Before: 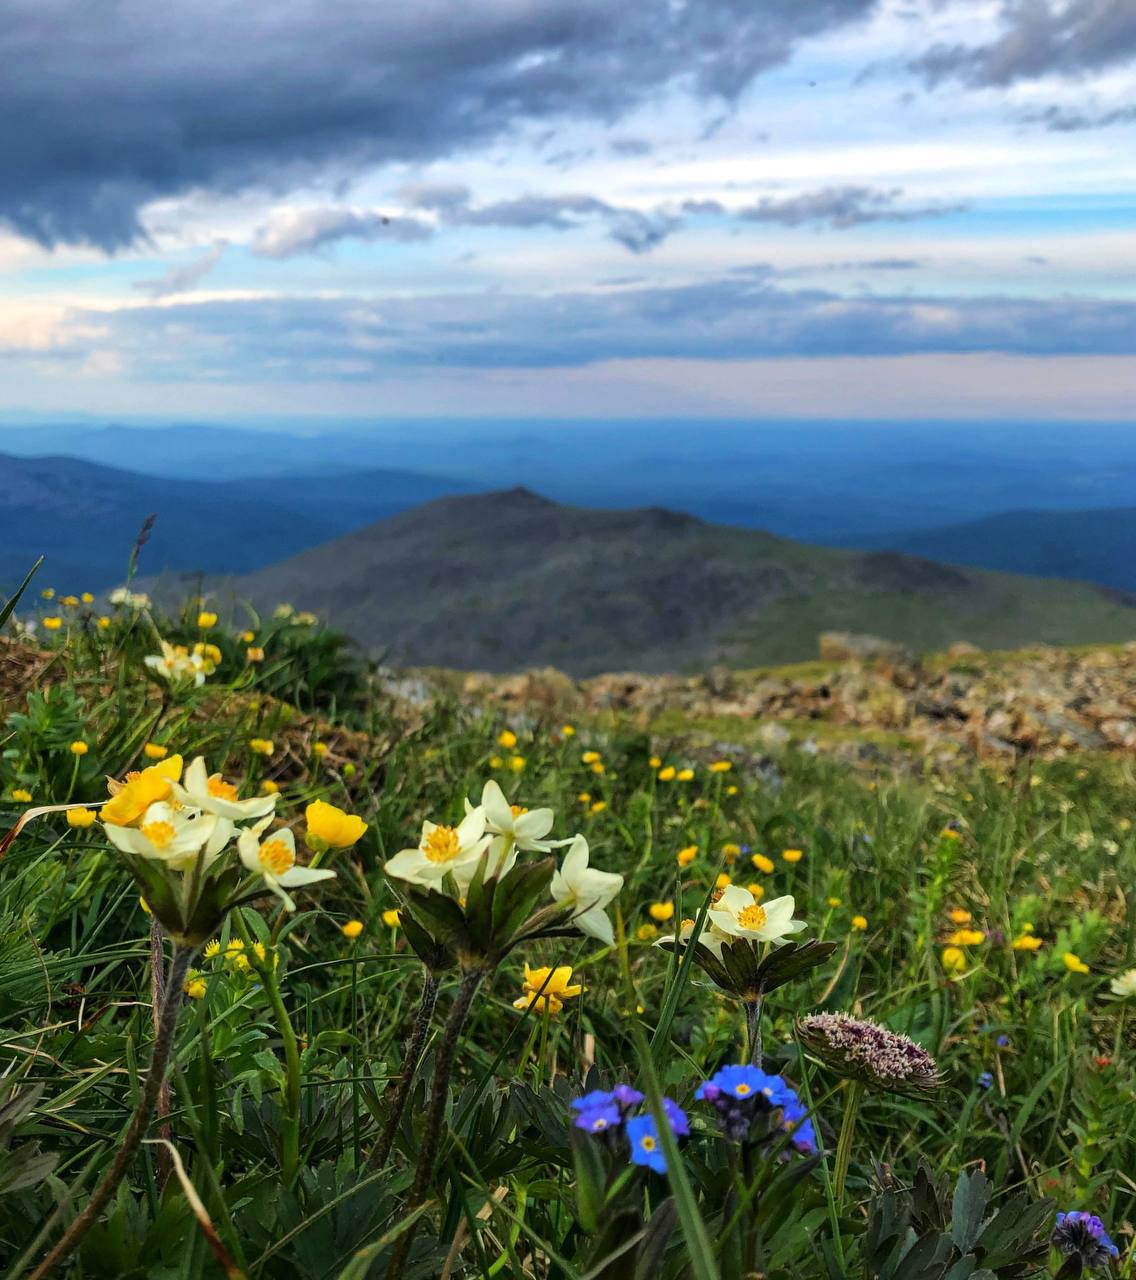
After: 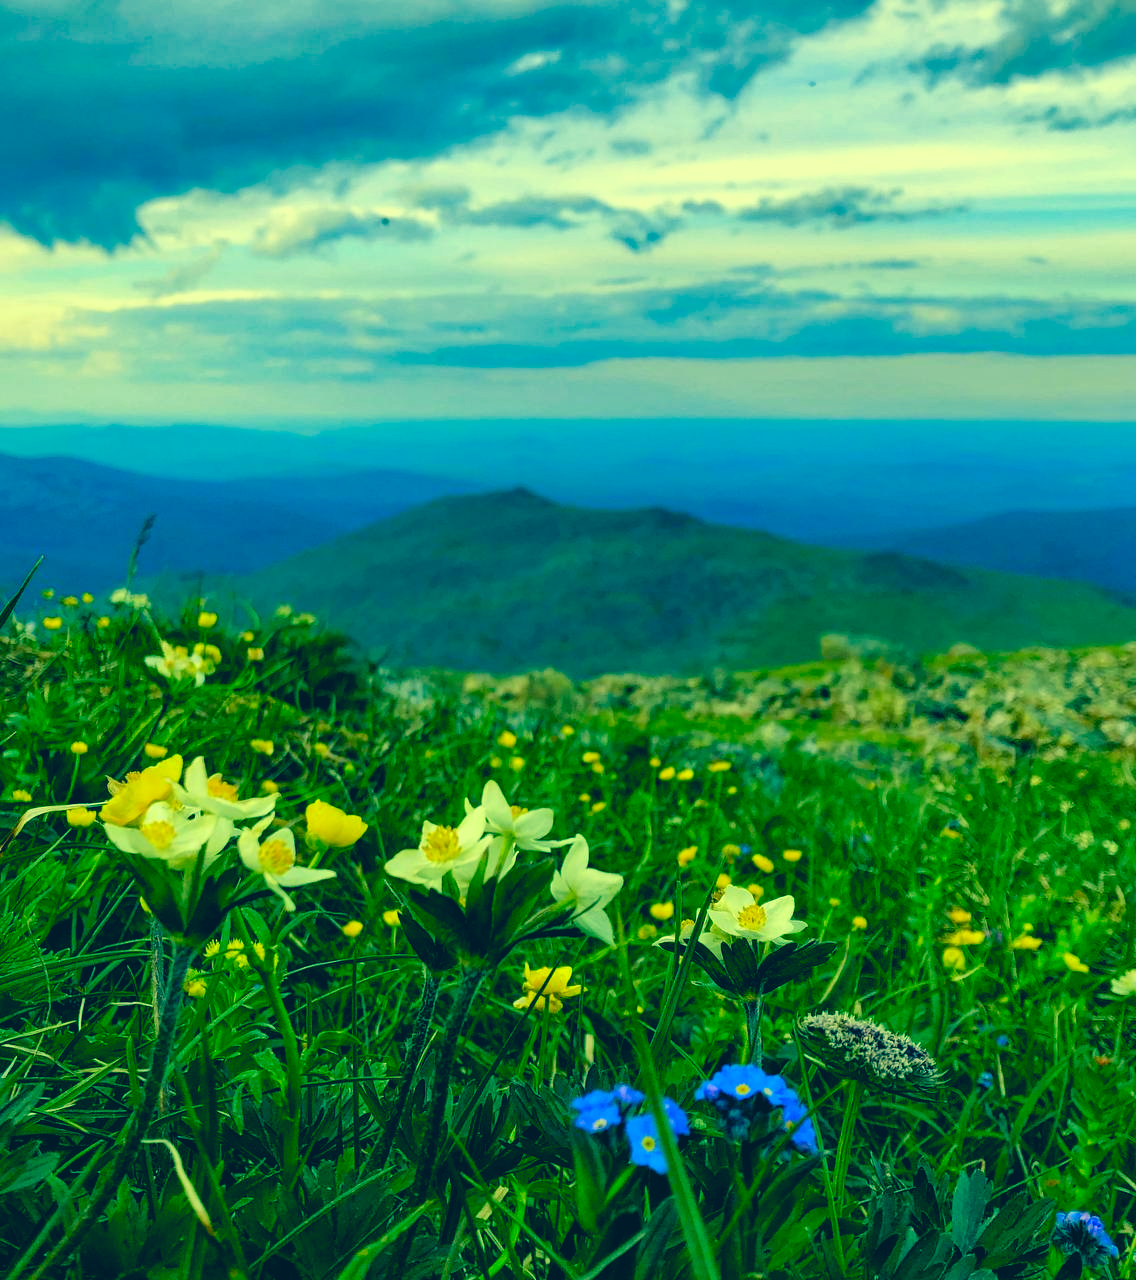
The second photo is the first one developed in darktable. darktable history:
contrast brightness saturation: contrast 0.028, brightness 0.069, saturation 0.124
color balance rgb: power › chroma 2.175%, power › hue 165.42°, global offset › luminance -0.492%, perceptual saturation grading › global saturation 20%, perceptual saturation grading › highlights -50.009%, perceptual saturation grading › shadows 30.897%
shadows and highlights: shadows 31.81, highlights -31.73, soften with gaussian
color correction: highlights a* -16.09, highlights b* 39.56, shadows a* -39.9, shadows b* -26.53
